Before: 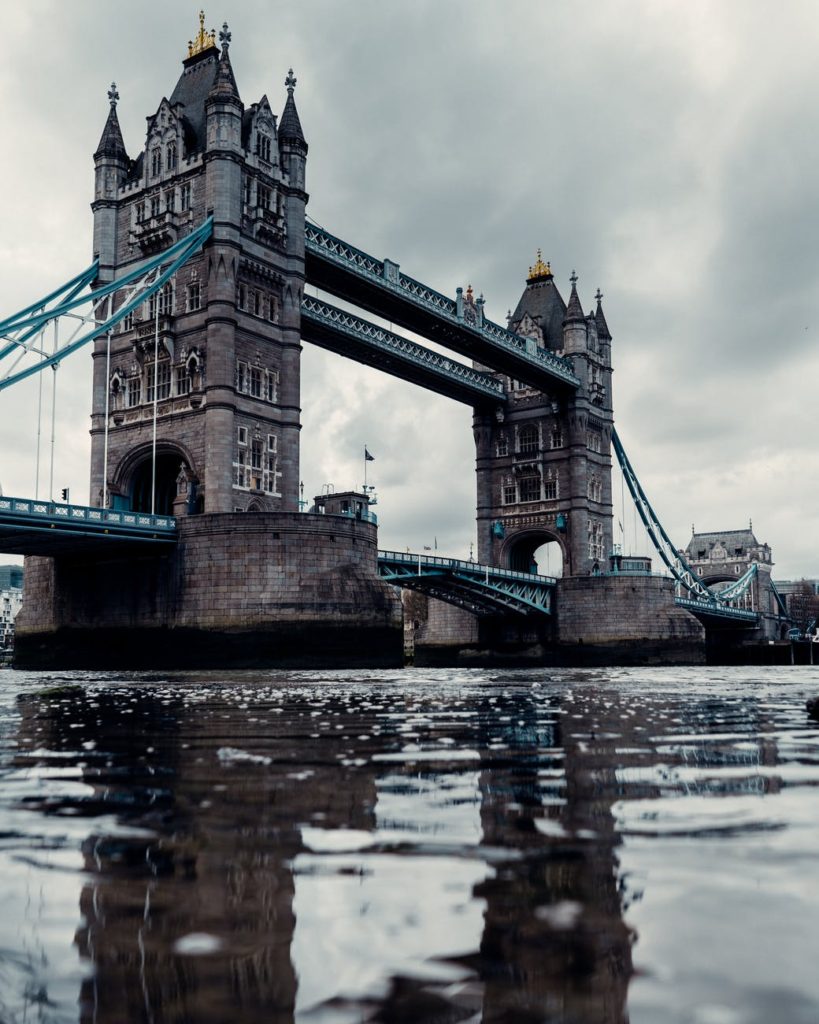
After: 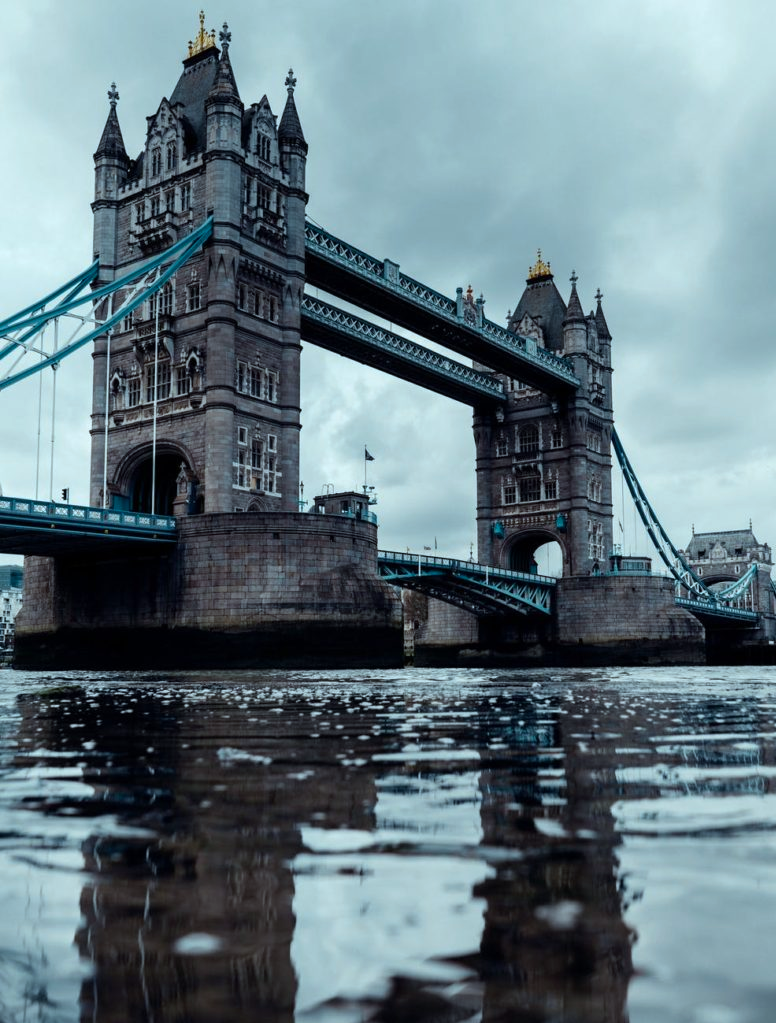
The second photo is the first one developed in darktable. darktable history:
crop and rotate: right 5.167%
color correction: highlights a* -10.04, highlights b* -10.37
